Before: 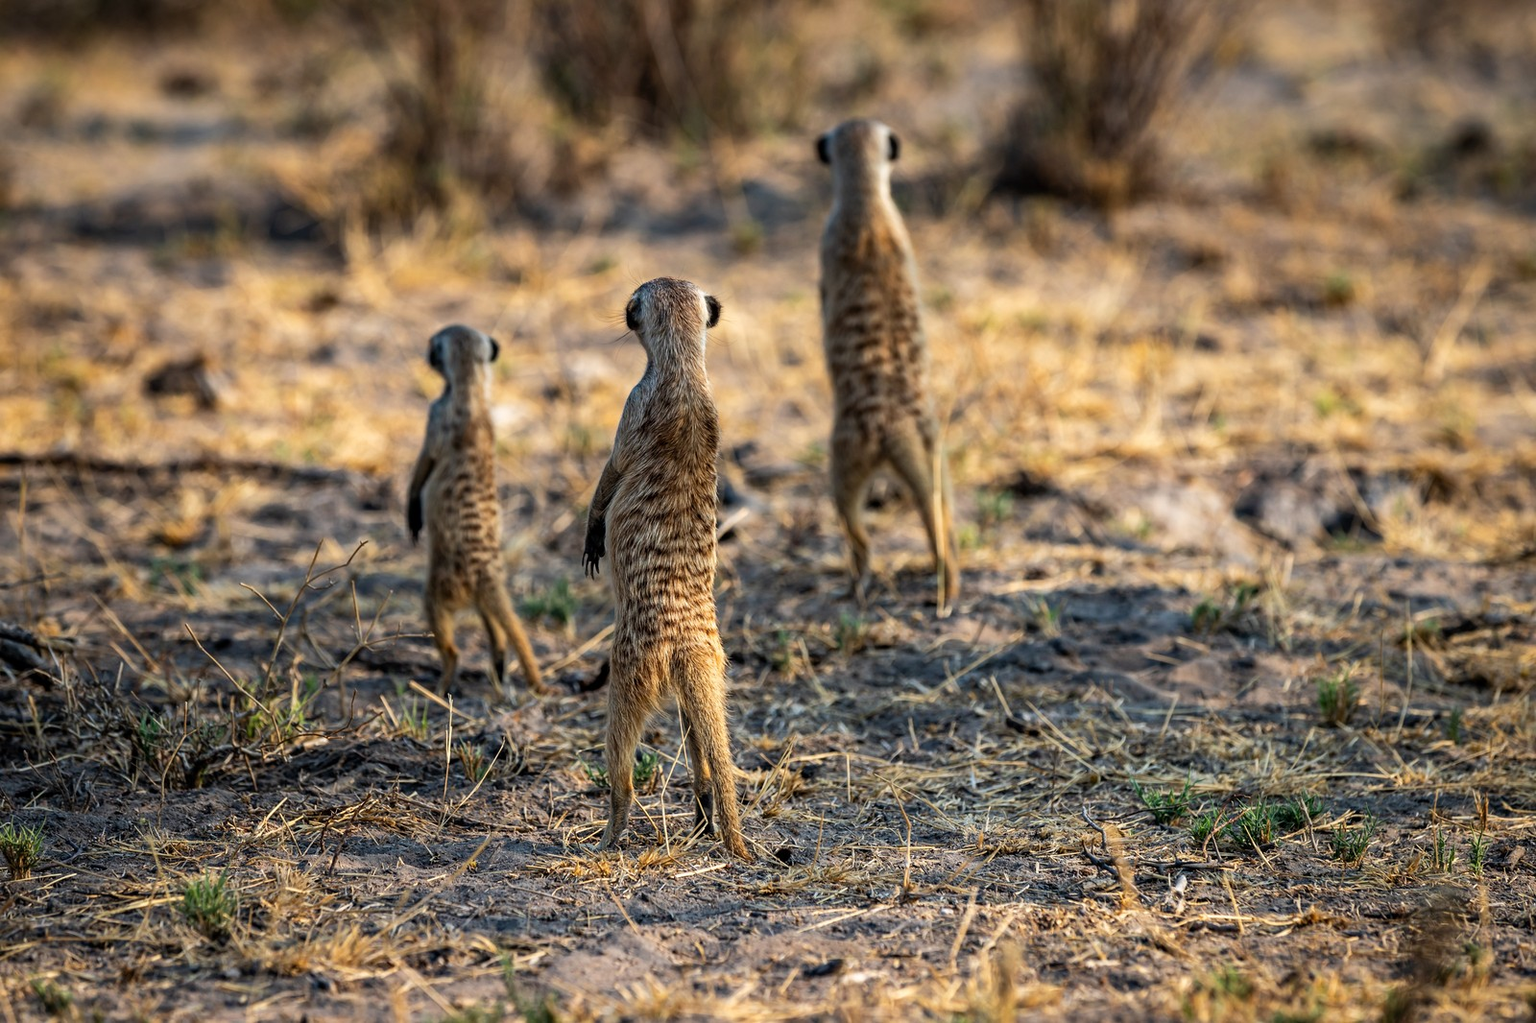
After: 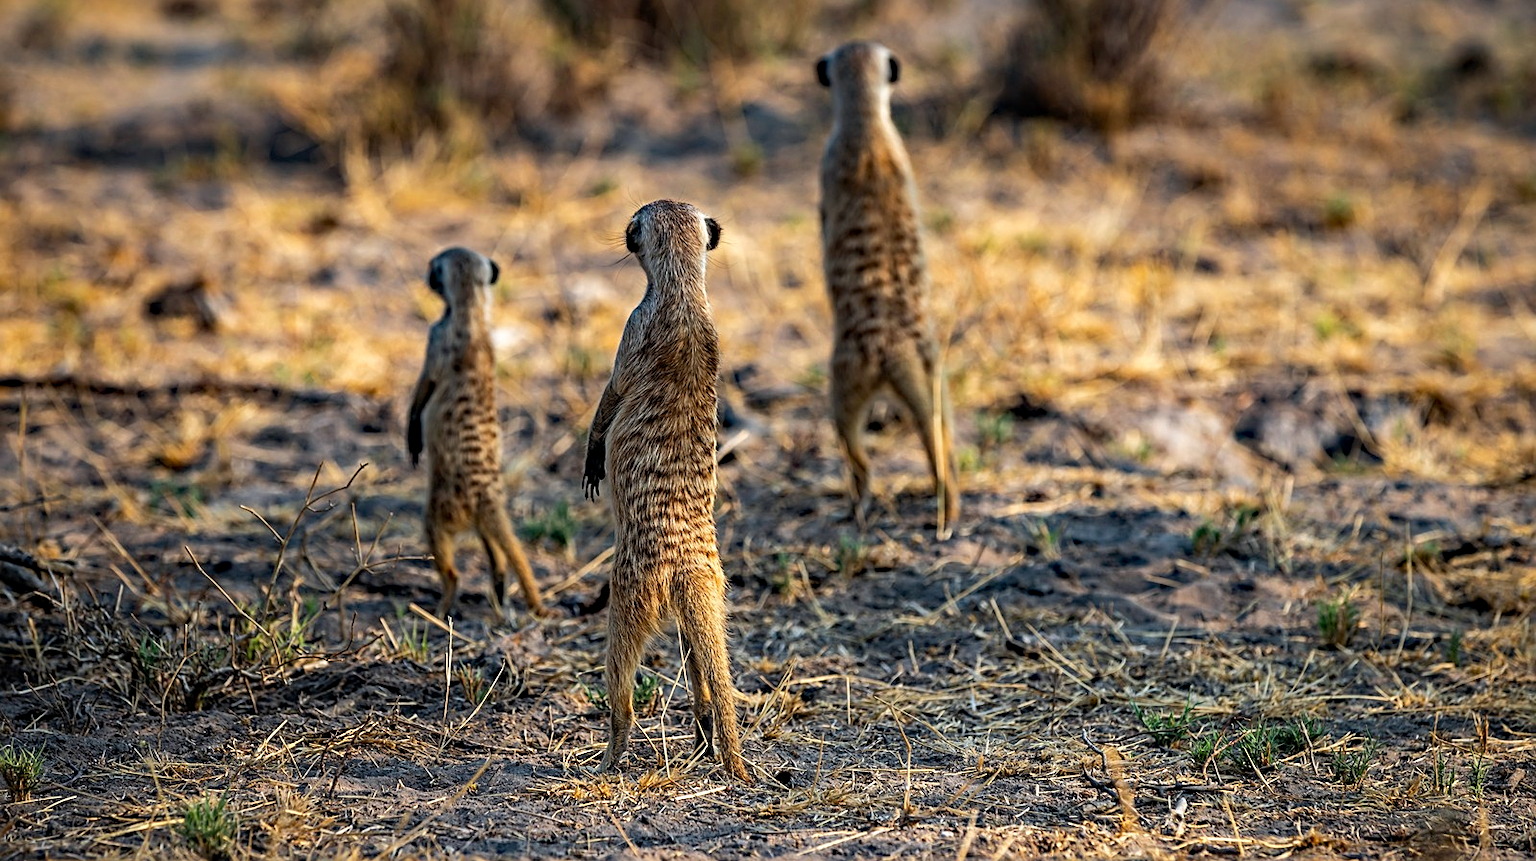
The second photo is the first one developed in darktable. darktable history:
color zones: curves: ch1 [(0, 0.525) (0.143, 0.556) (0.286, 0.52) (0.429, 0.5) (0.571, 0.5) (0.714, 0.5) (0.857, 0.503) (1, 0.525)]
sharpen: on, module defaults
crop: top 7.614%, bottom 8.177%
haze removal: compatibility mode true, adaptive false
